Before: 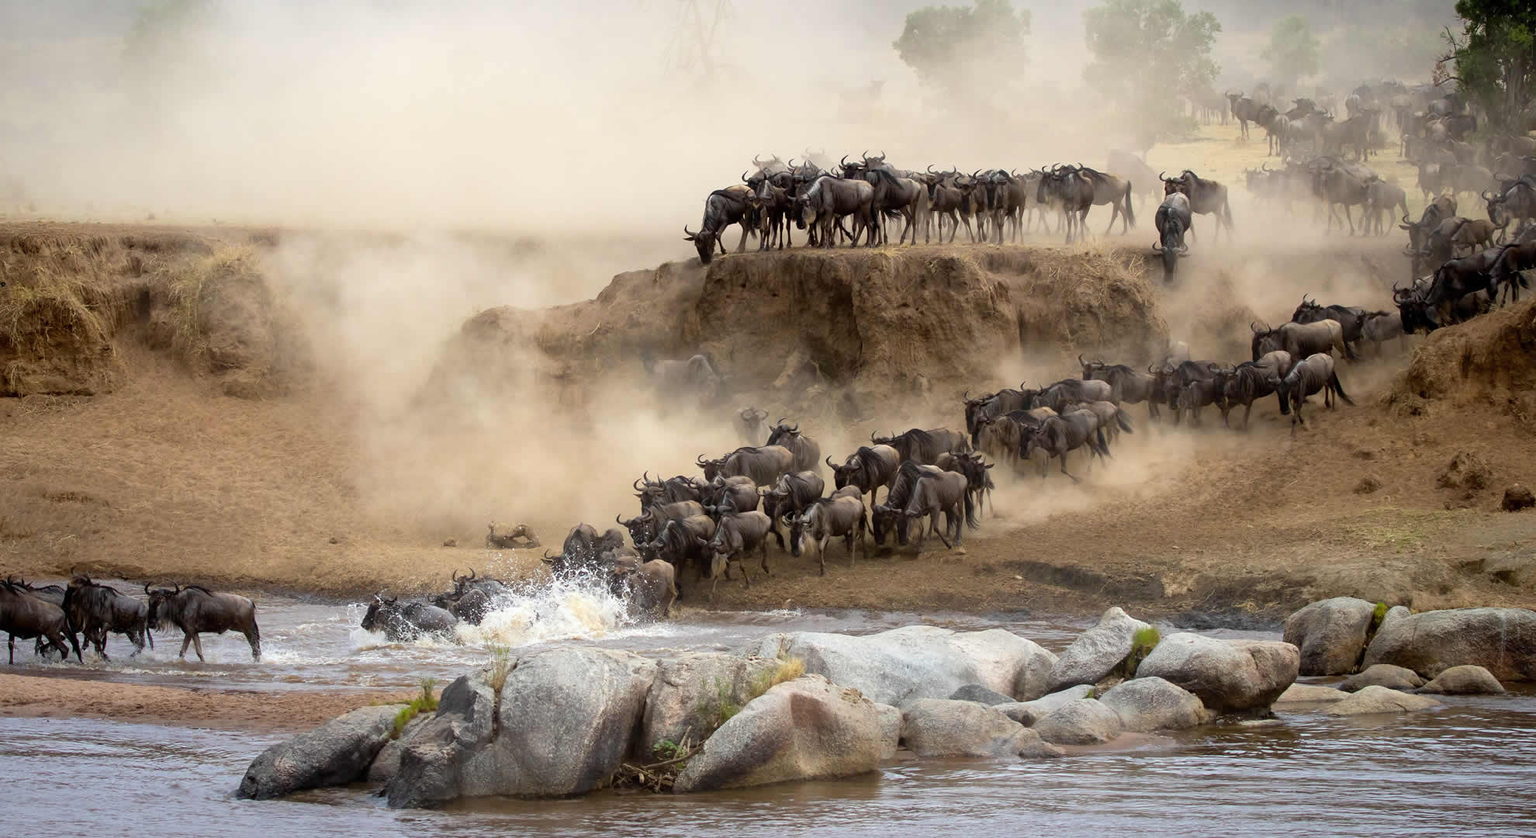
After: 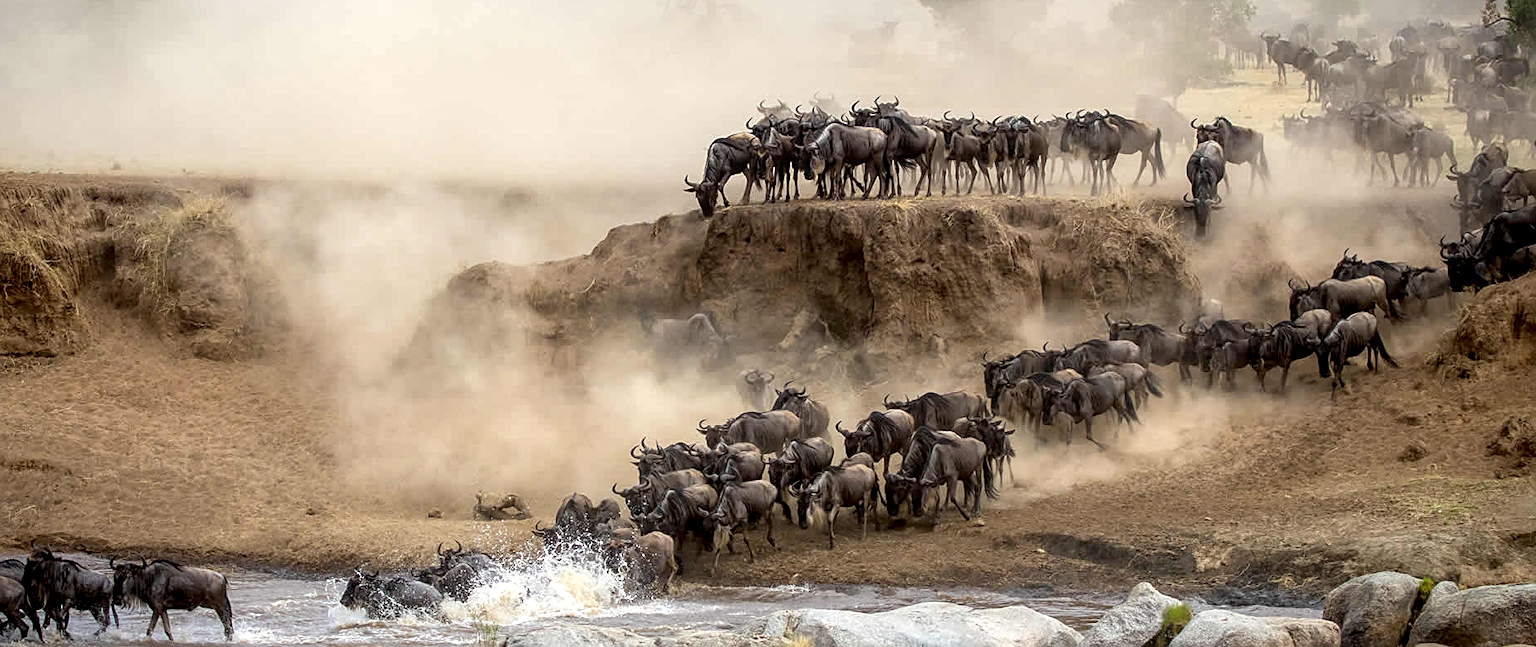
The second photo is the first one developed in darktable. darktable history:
crop: left 2.737%, top 7.287%, right 3.421%, bottom 20.179%
exposure: exposure 0.014 EV, compensate highlight preservation false
local contrast: highlights 61%, detail 143%, midtone range 0.428
sharpen: on, module defaults
